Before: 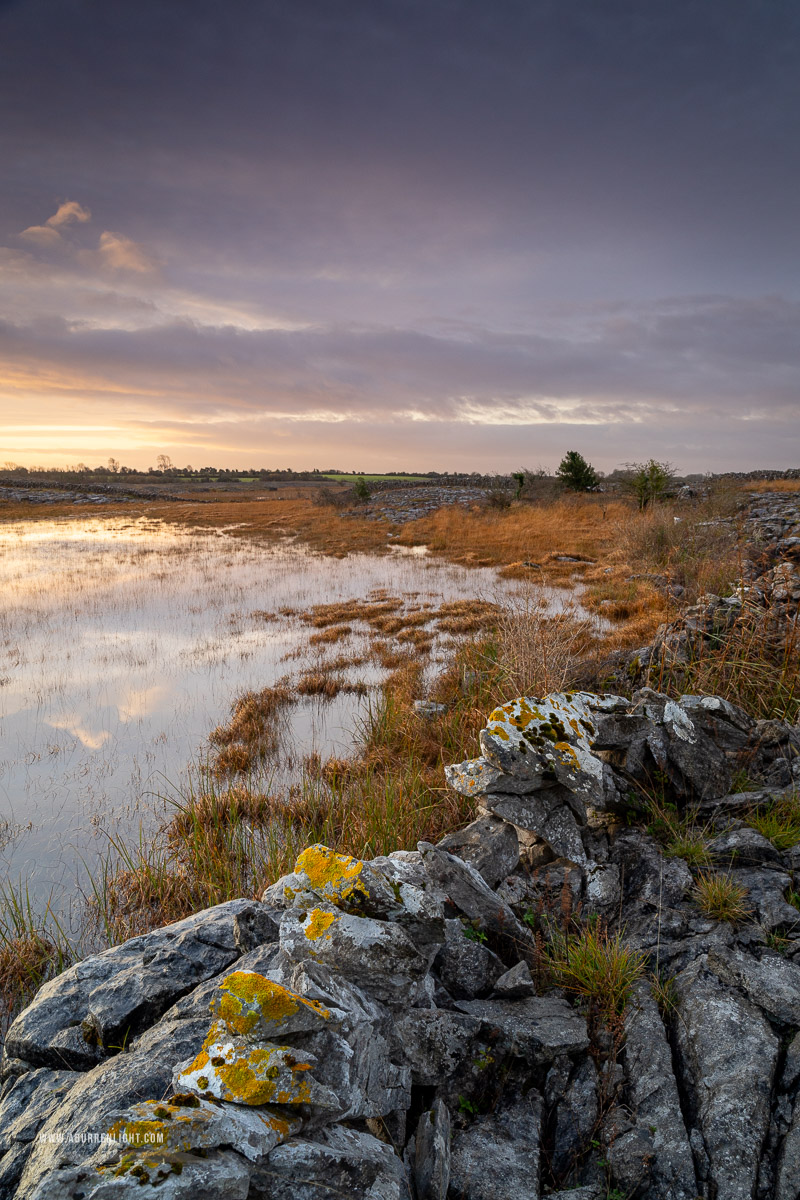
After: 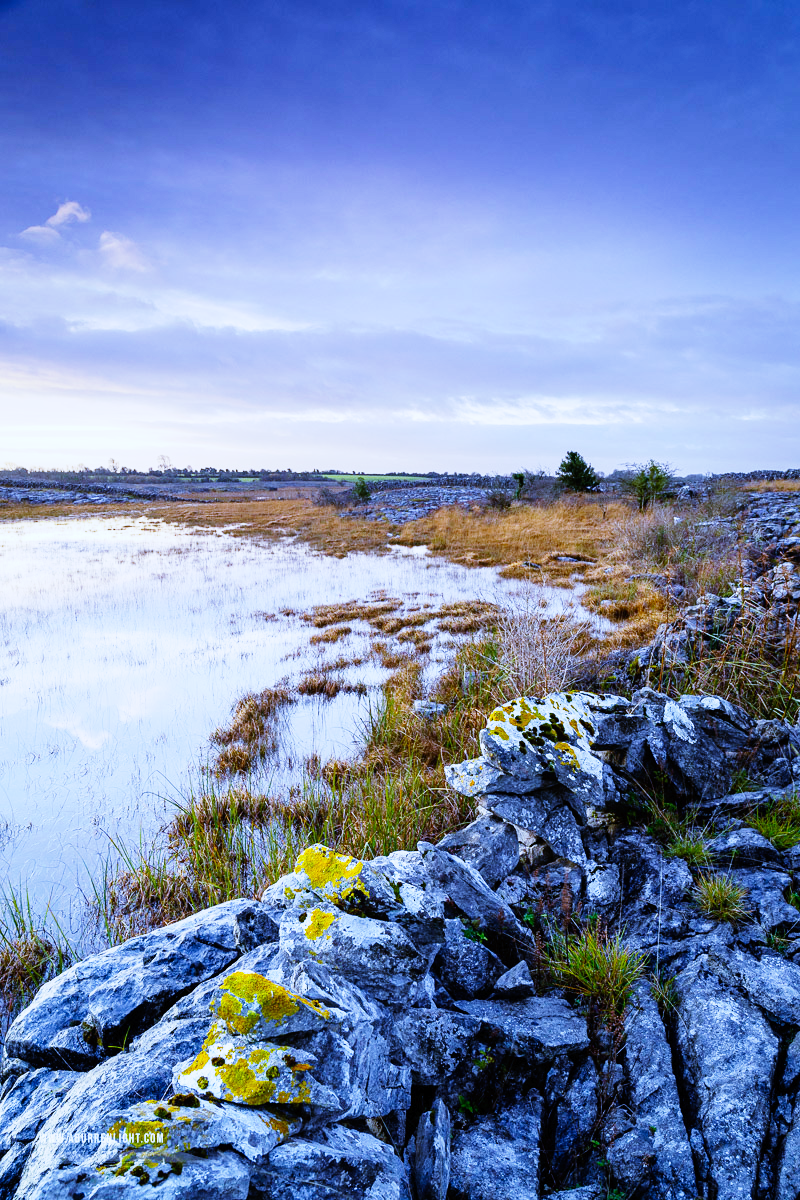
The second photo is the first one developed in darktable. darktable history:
velvia: strength 17%
base curve: curves: ch0 [(0, 0) (0, 0.001) (0.001, 0.001) (0.004, 0.002) (0.007, 0.004) (0.015, 0.013) (0.033, 0.045) (0.052, 0.096) (0.075, 0.17) (0.099, 0.241) (0.163, 0.42) (0.219, 0.55) (0.259, 0.616) (0.327, 0.722) (0.365, 0.765) (0.522, 0.873) (0.547, 0.881) (0.689, 0.919) (0.826, 0.952) (1, 1)], preserve colors none
tone equalizer: on, module defaults
white balance: red 0.766, blue 1.537
